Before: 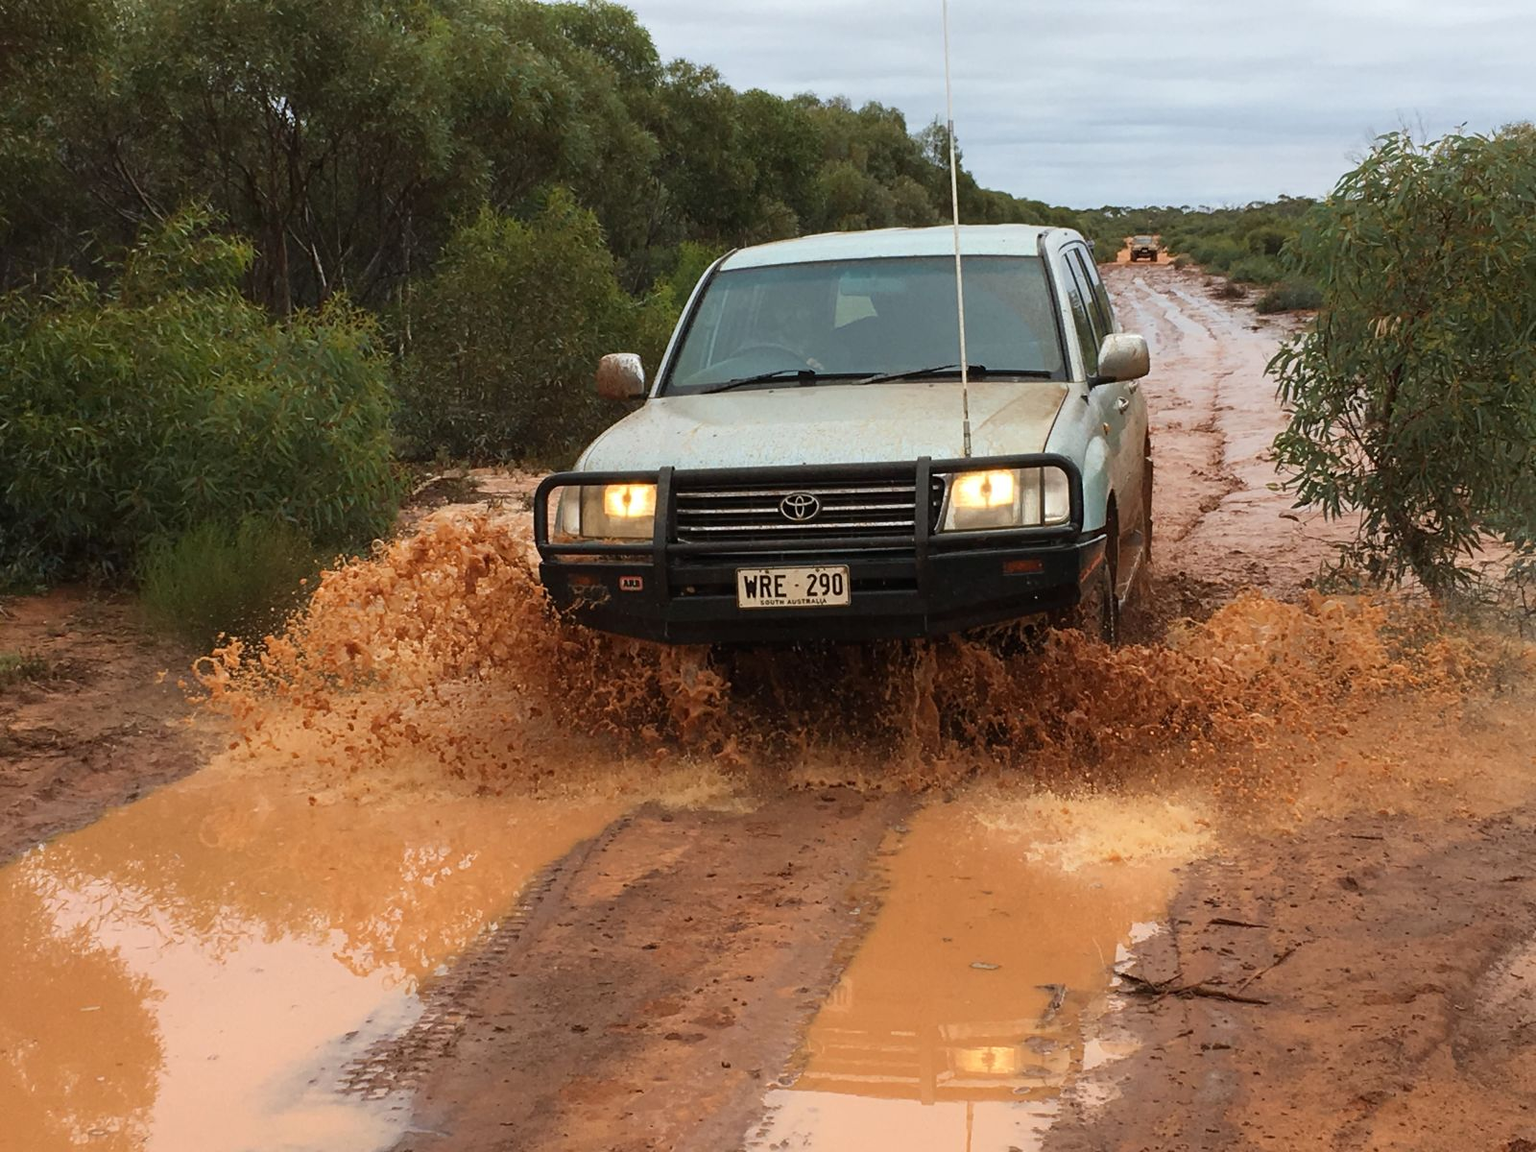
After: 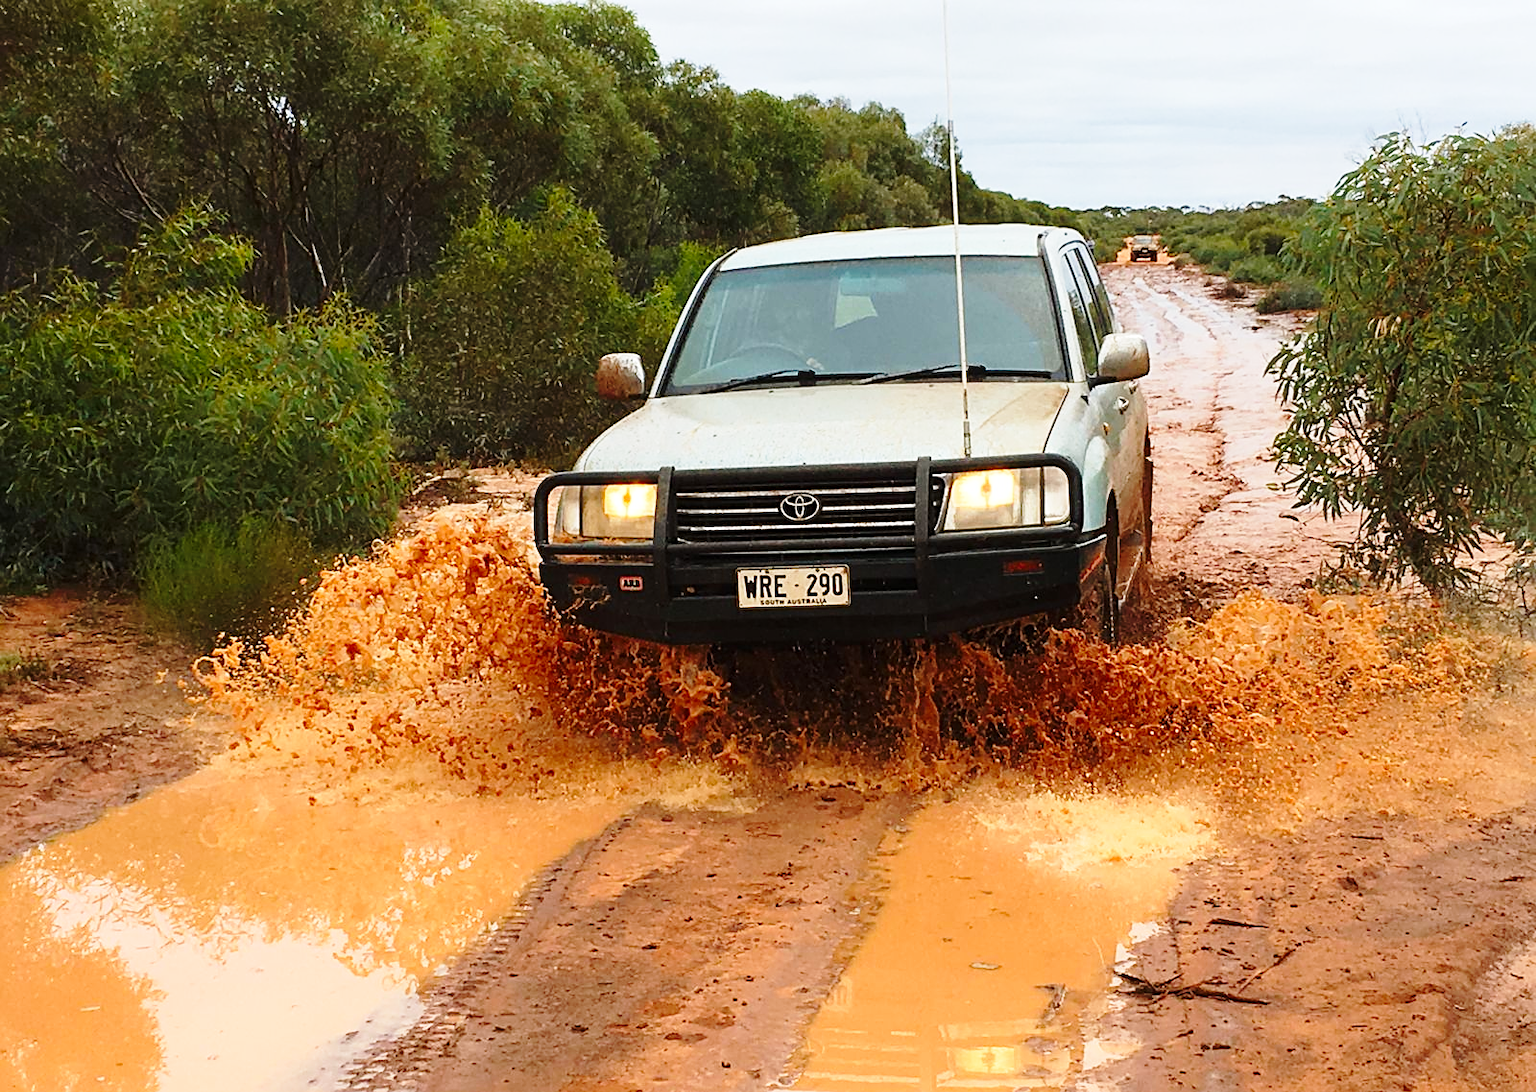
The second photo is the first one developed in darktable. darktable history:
sharpen: on, module defaults
contrast brightness saturation: saturation 0.179
crop and rotate: top 0.014%, bottom 5.1%
base curve: curves: ch0 [(0, 0) (0.028, 0.03) (0.121, 0.232) (0.46, 0.748) (0.859, 0.968) (1, 1)], preserve colors none
